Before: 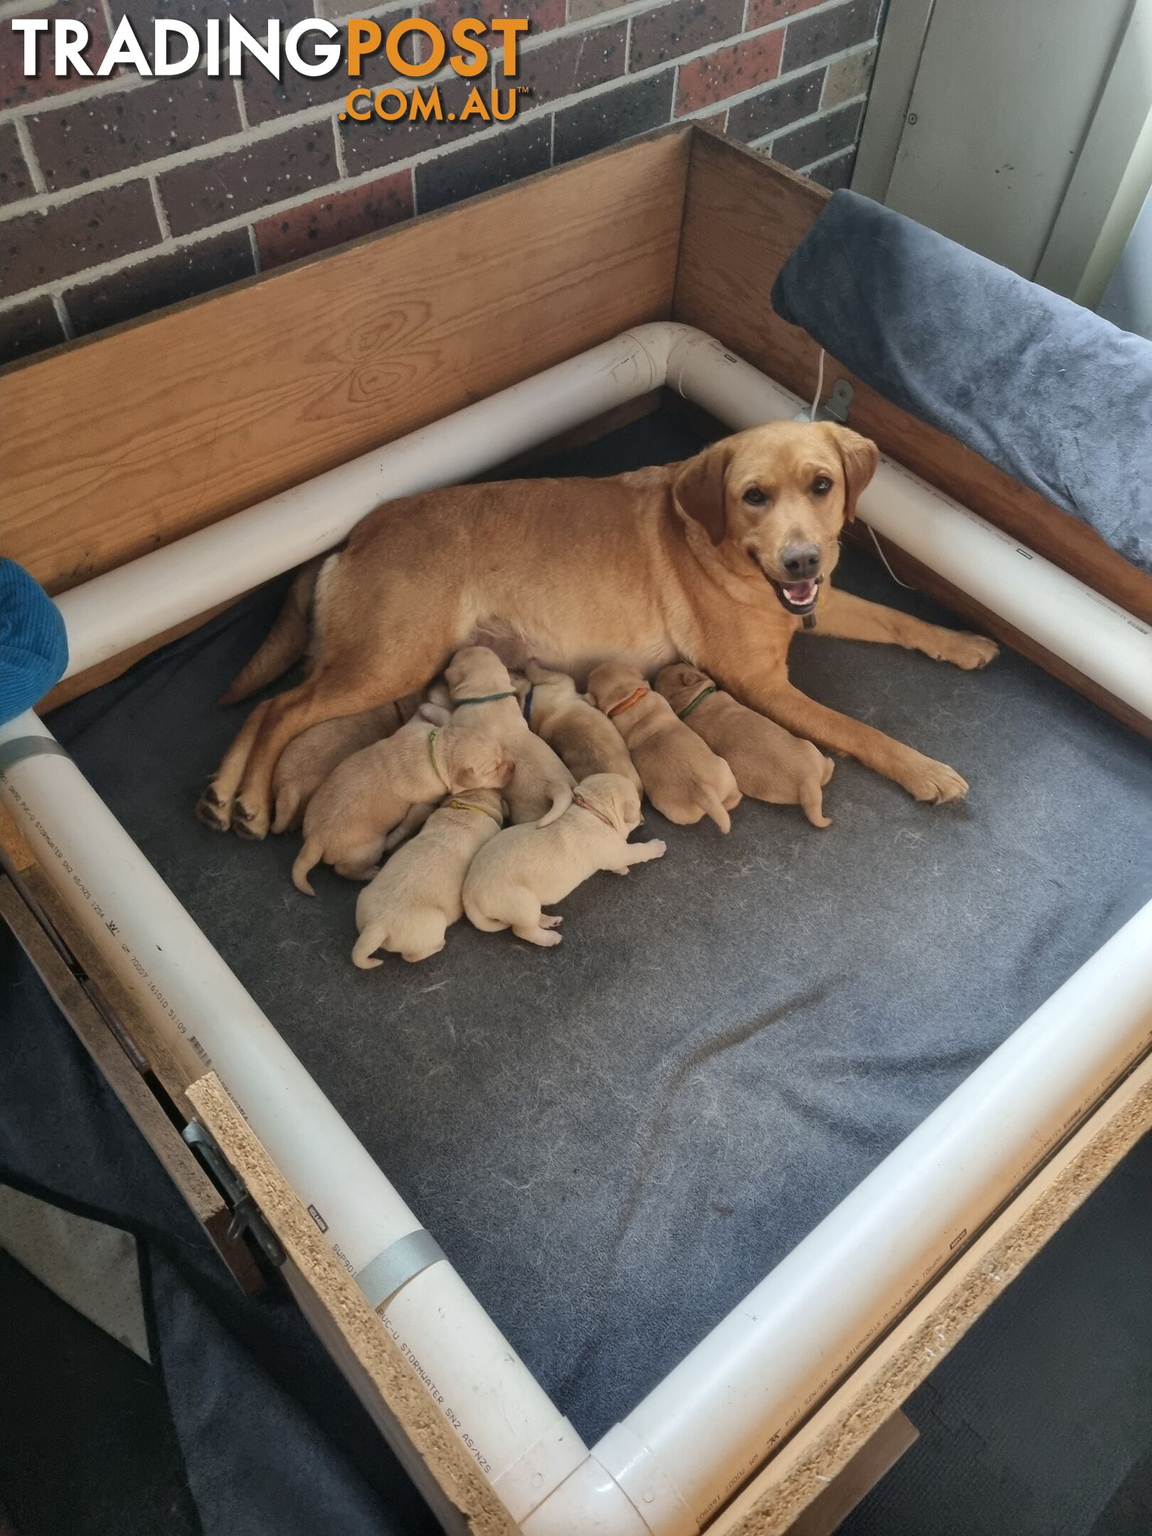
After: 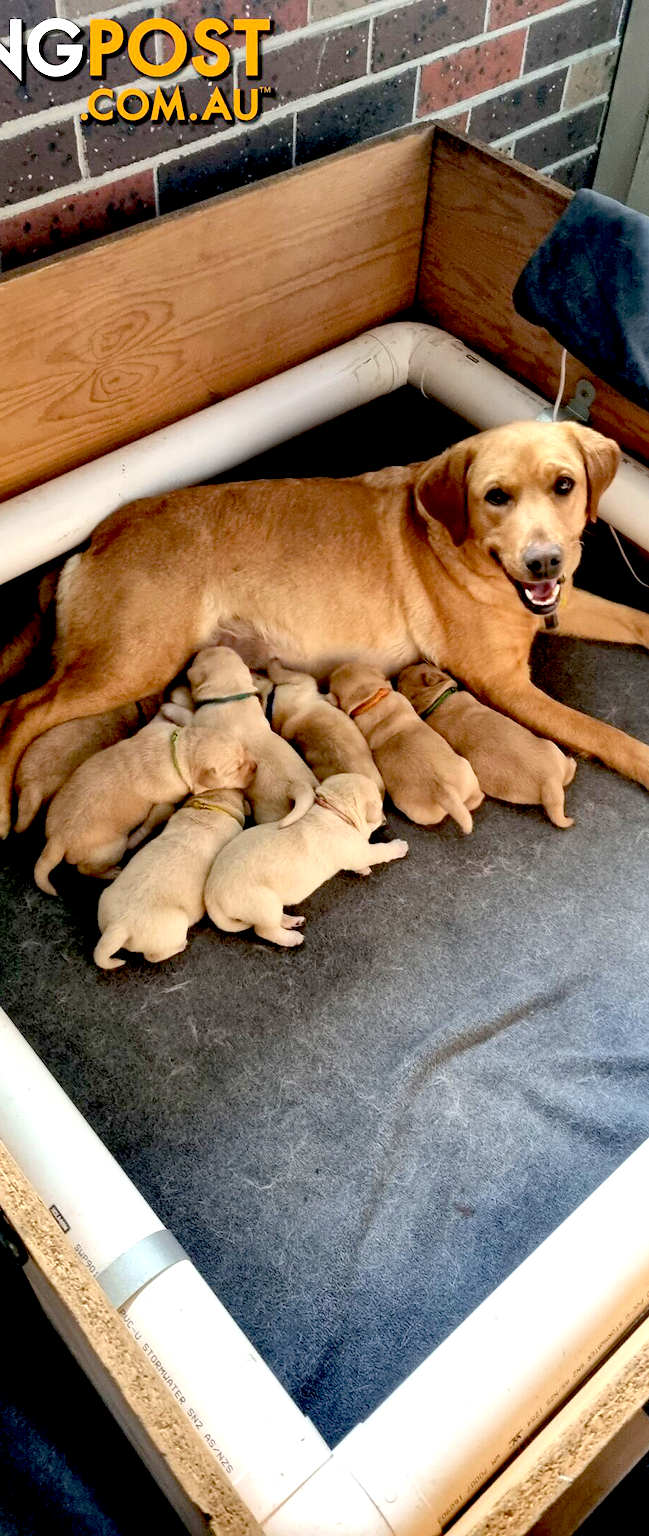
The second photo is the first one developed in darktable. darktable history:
crop and rotate: left 22.444%, right 21.192%
exposure: black level correction 0.034, exposure 0.903 EV, compensate highlight preservation false
